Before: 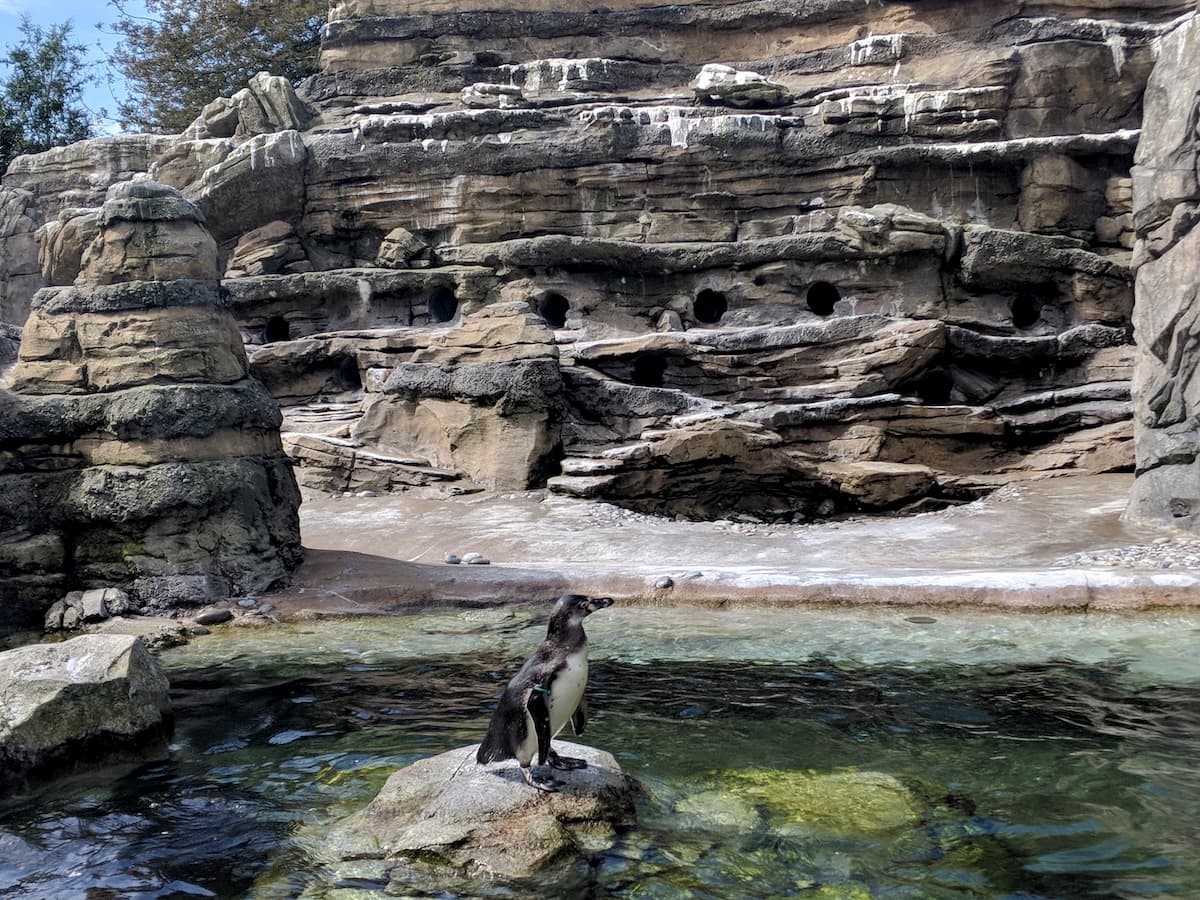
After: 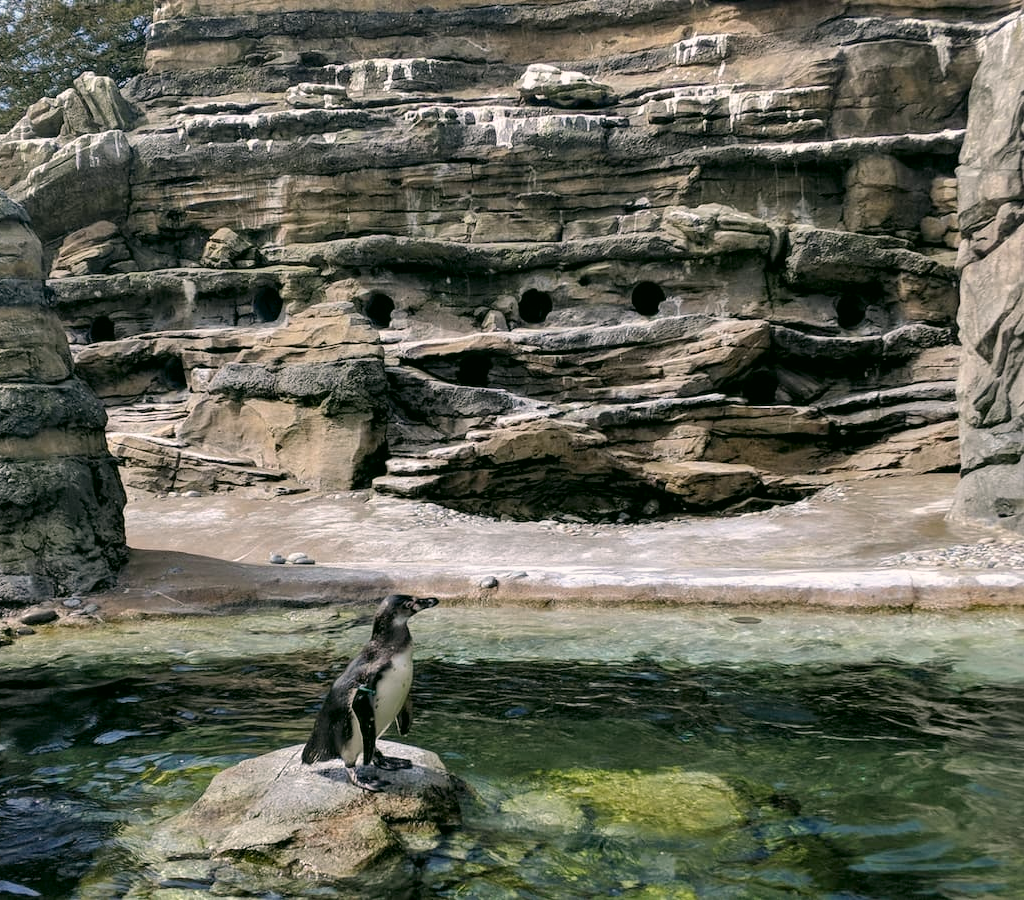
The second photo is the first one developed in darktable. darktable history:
color correction: highlights a* 4.24, highlights b* 4.97, shadows a* -6.89, shadows b* 4.97
shadows and highlights: shadows 37.04, highlights -28.1, highlights color adjustment 0.584%, soften with gaussian
crop and rotate: left 14.642%
